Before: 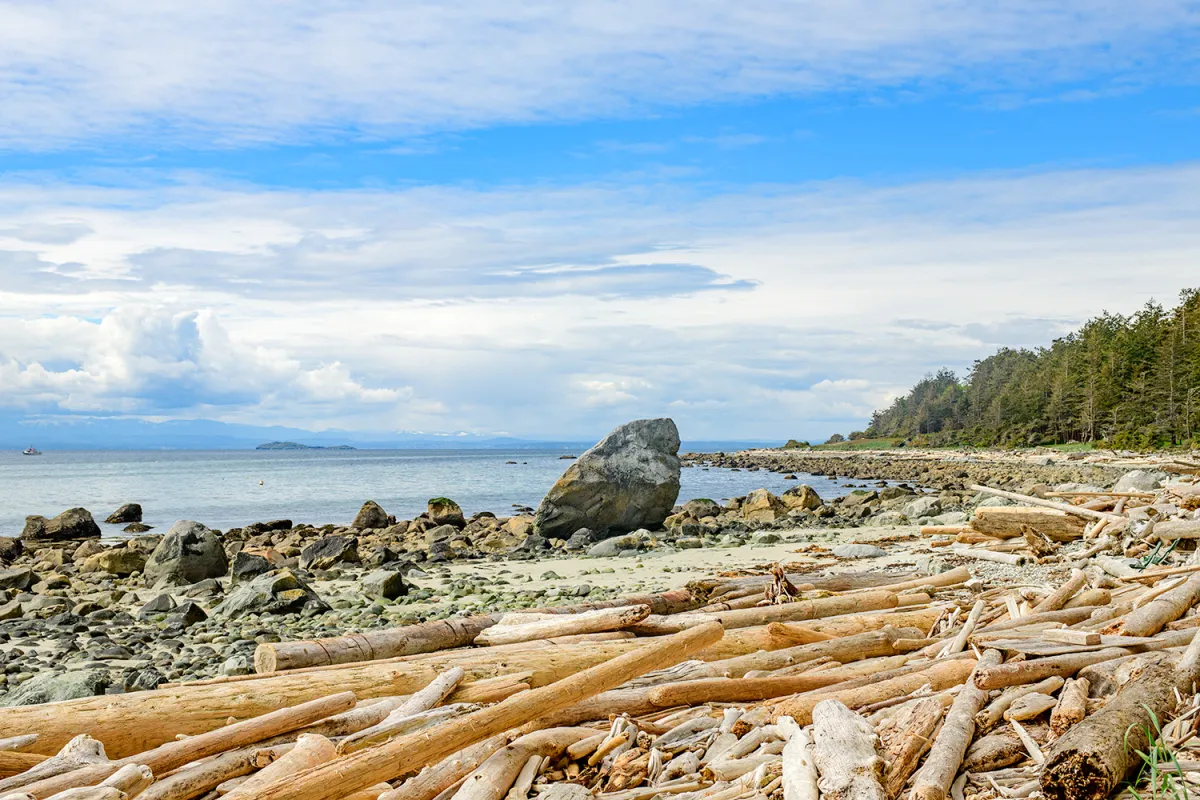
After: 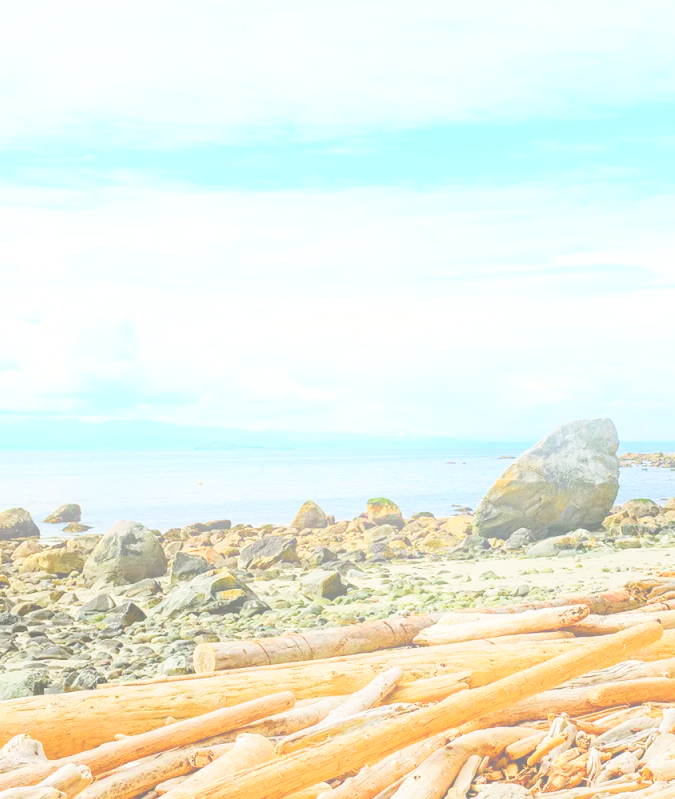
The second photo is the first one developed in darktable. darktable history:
crop: left 5.114%, right 38.589%
bloom: on, module defaults
tone equalizer: on, module defaults
base curve: curves: ch0 [(0, 0) (0.204, 0.334) (0.55, 0.733) (1, 1)], preserve colors none
